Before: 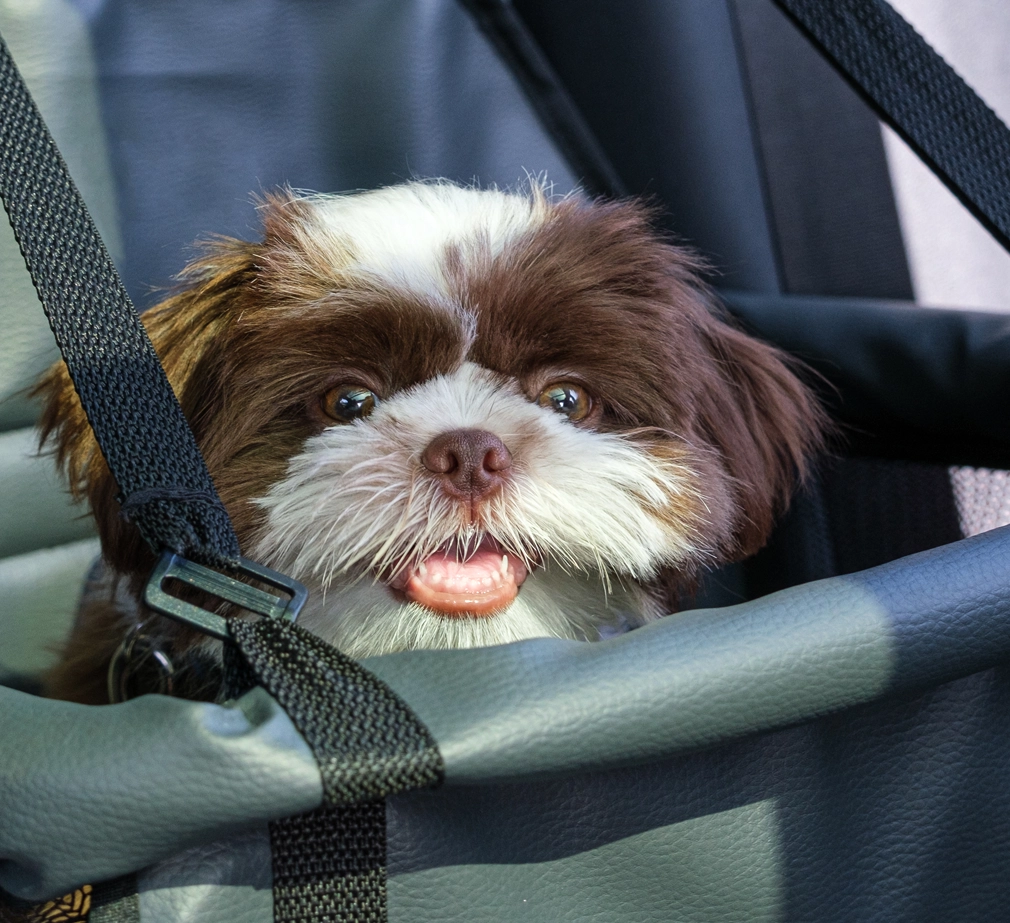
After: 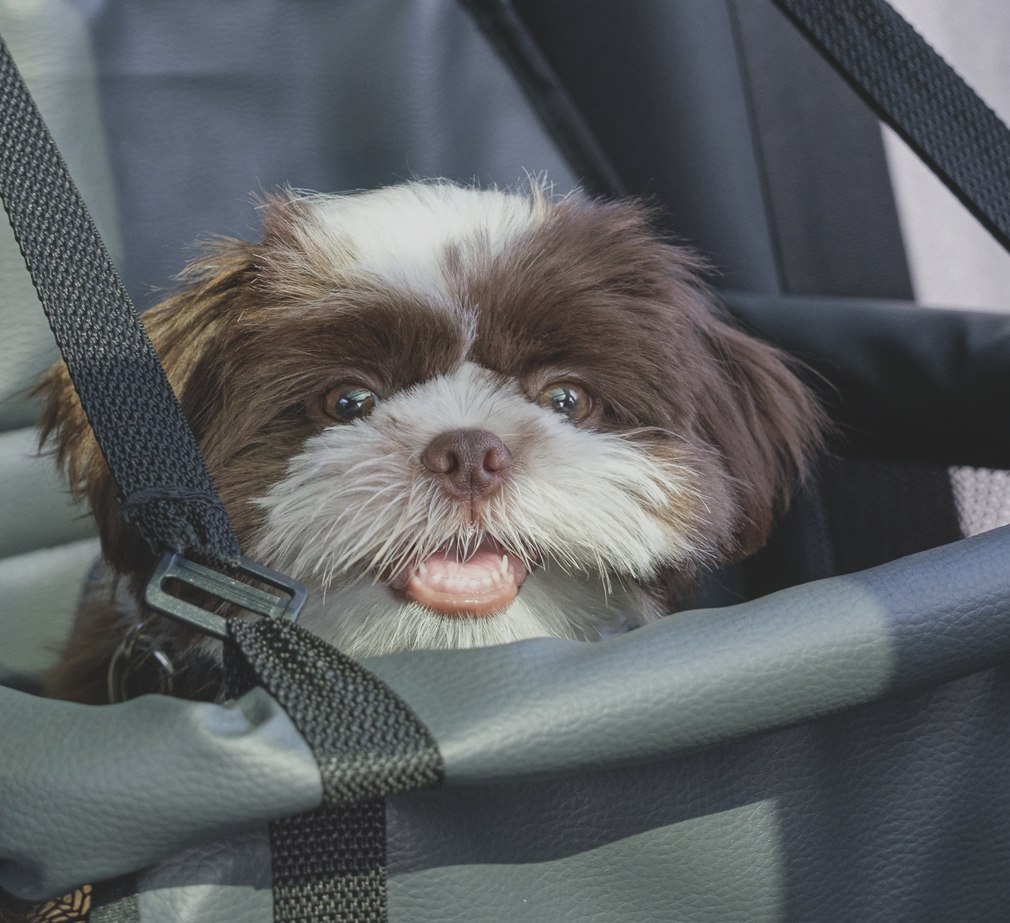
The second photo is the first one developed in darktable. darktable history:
contrast brightness saturation: contrast -0.258, saturation -0.444
